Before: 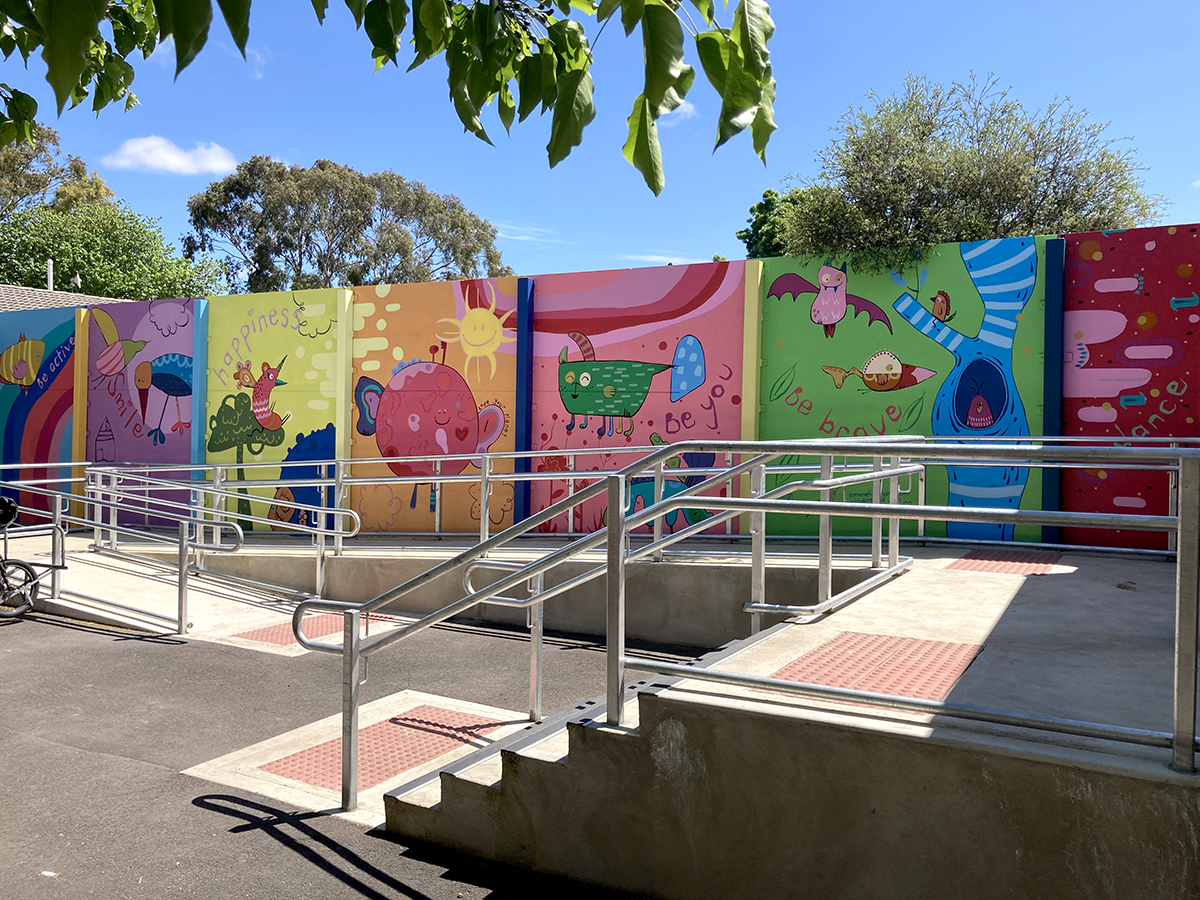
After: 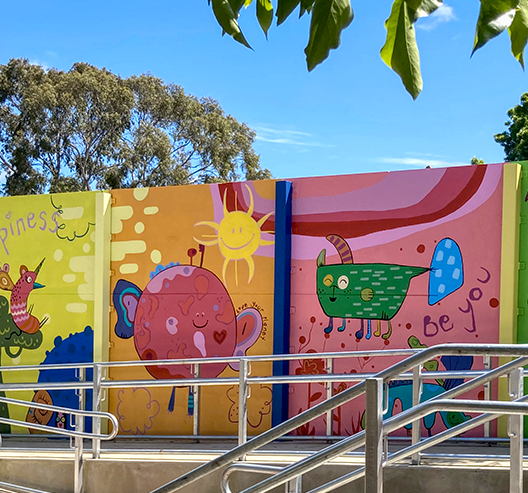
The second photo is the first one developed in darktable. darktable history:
local contrast: on, module defaults
color balance: output saturation 110%
white balance: emerald 1
color contrast: green-magenta contrast 0.8, blue-yellow contrast 1.1, unbound 0
crop: left 20.248%, top 10.86%, right 35.675%, bottom 34.321%
